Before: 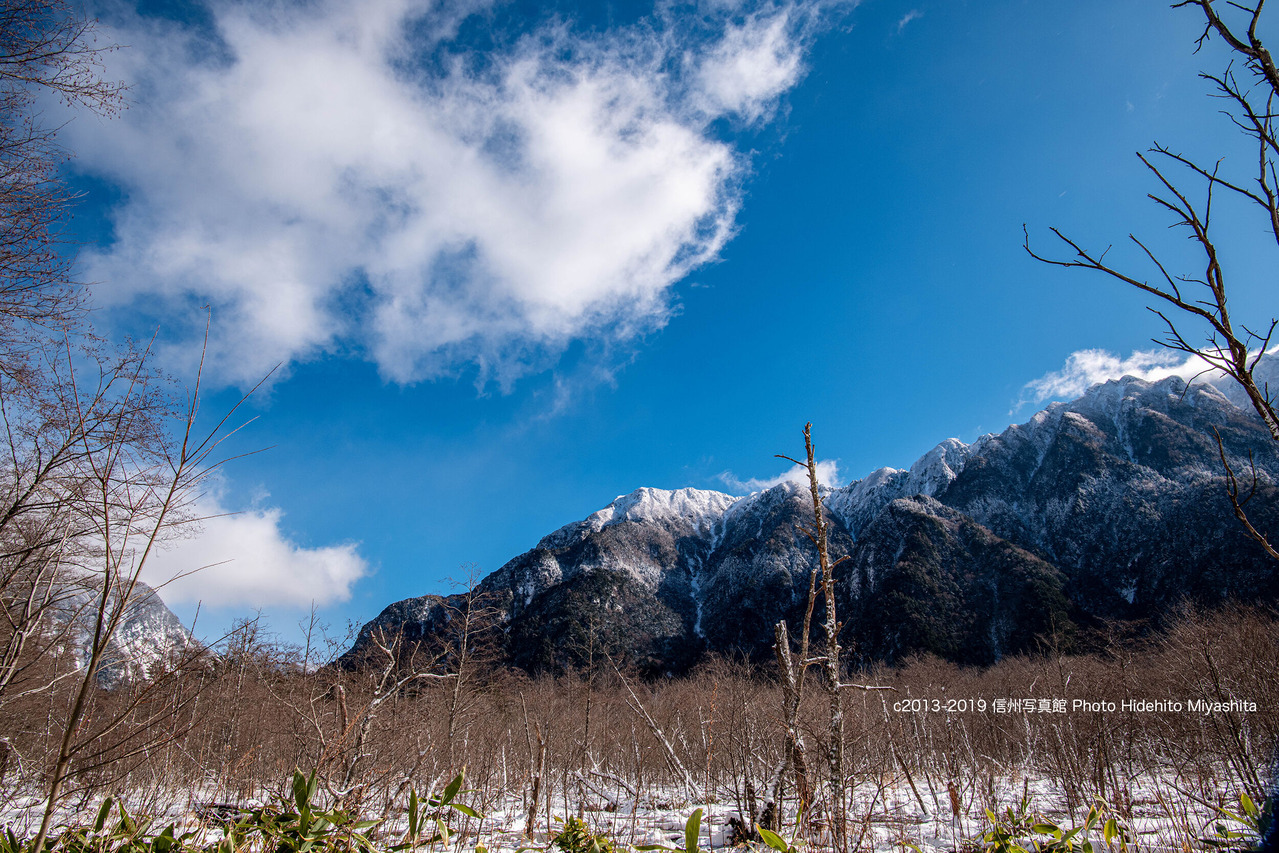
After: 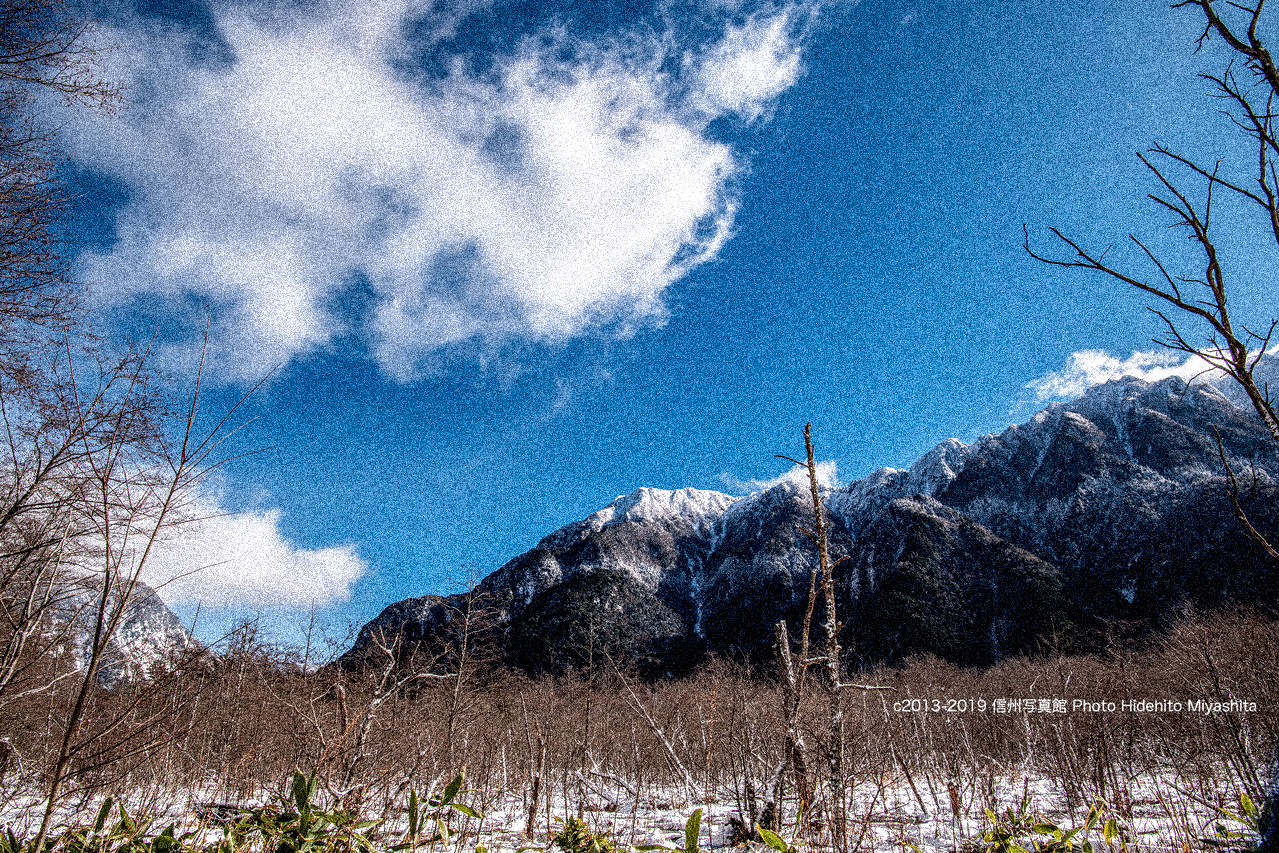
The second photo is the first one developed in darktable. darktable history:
grain: coarseness 3.75 ISO, strength 100%, mid-tones bias 0%
local contrast: detail 150%
